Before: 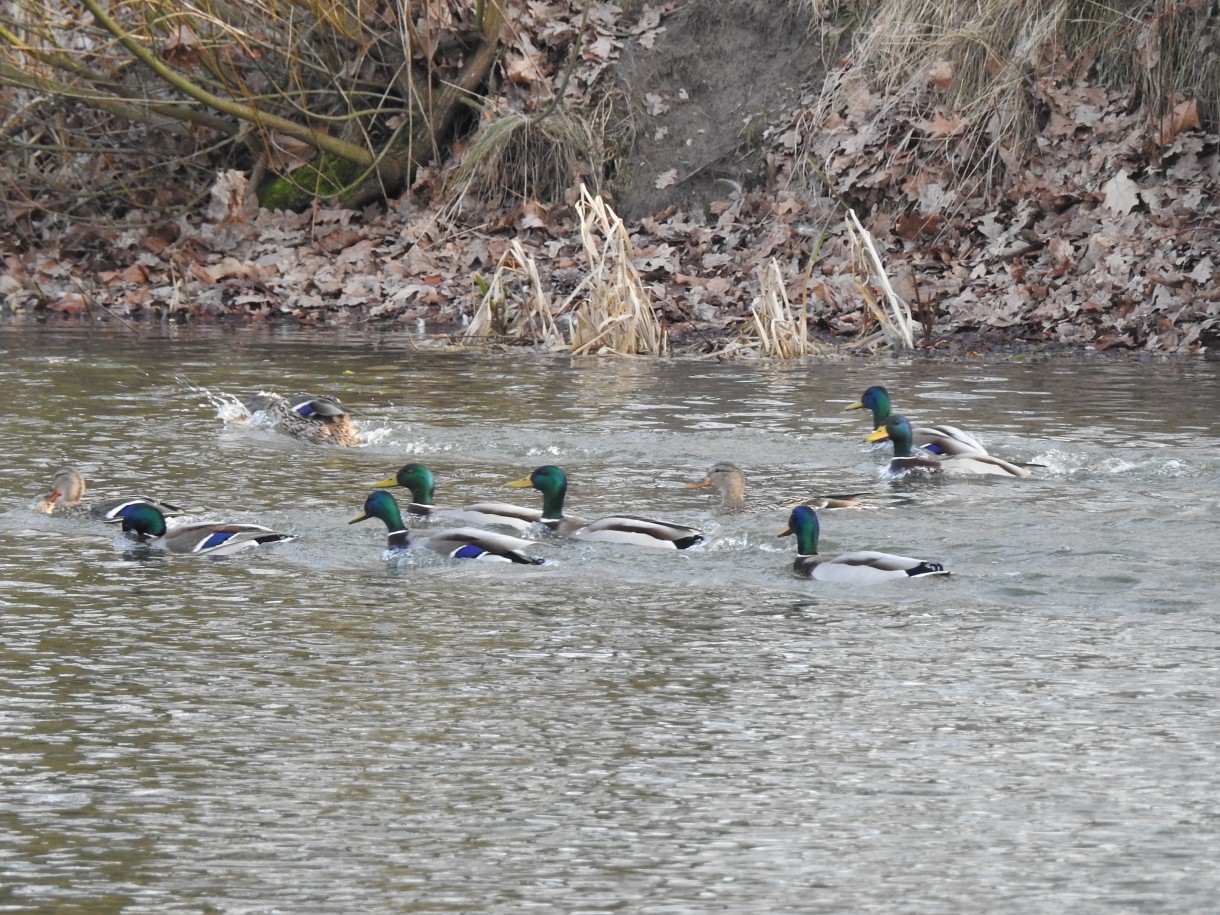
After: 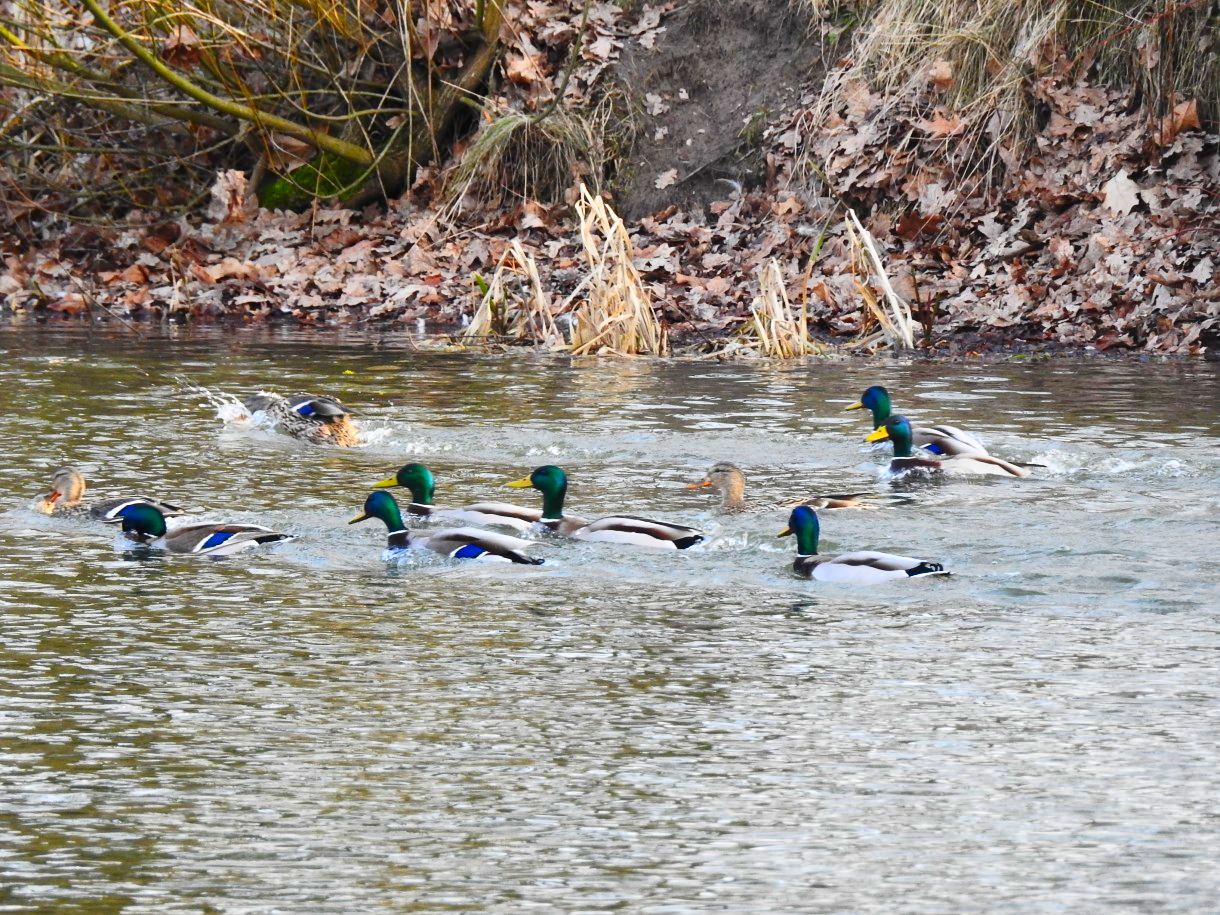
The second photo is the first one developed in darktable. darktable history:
contrast brightness saturation: contrast 0.268, brightness 0.012, saturation 0.879
